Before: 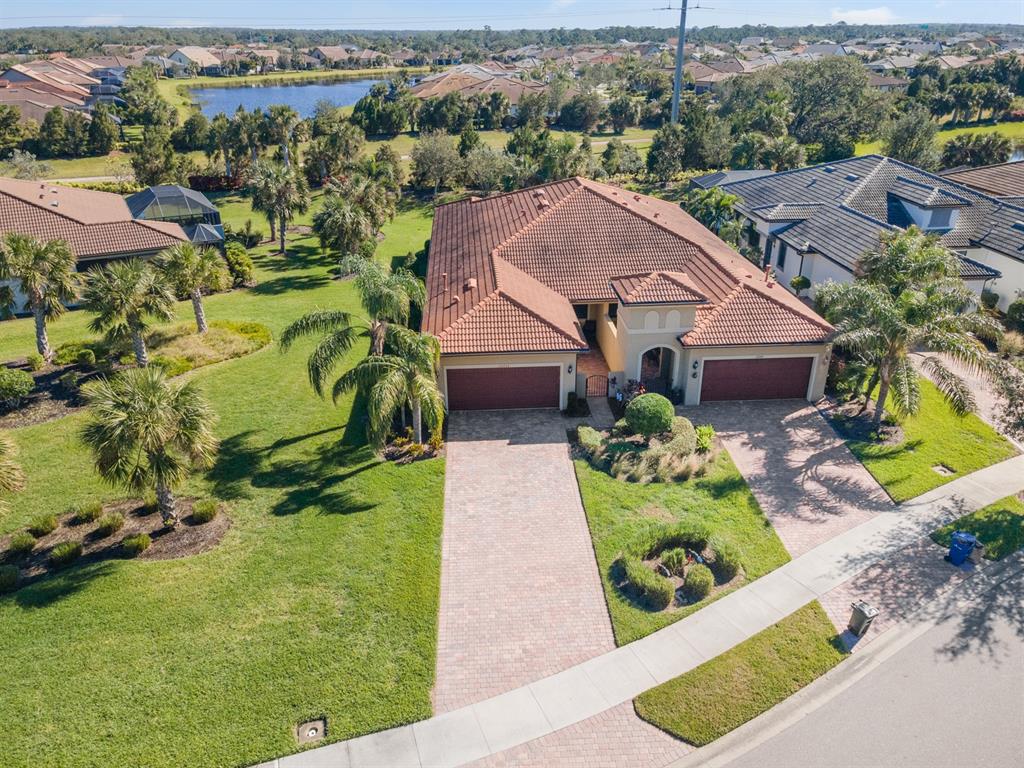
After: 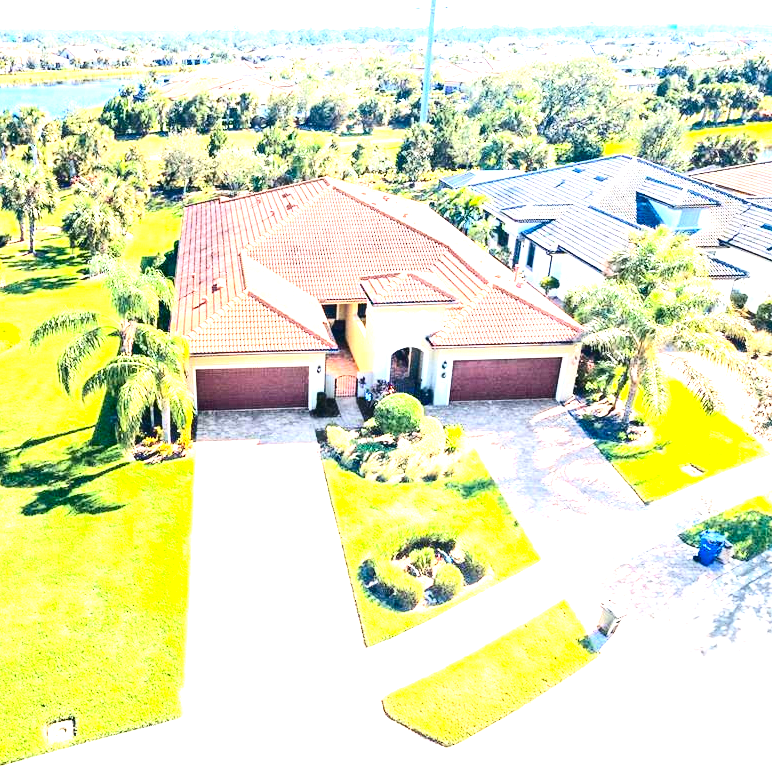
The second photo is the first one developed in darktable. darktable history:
crop and rotate: left 24.6%
exposure: black level correction 0, exposure 1.741 EV, compensate exposure bias true, compensate highlight preservation false
contrast brightness saturation: contrast 0.32, brightness -0.08, saturation 0.17
